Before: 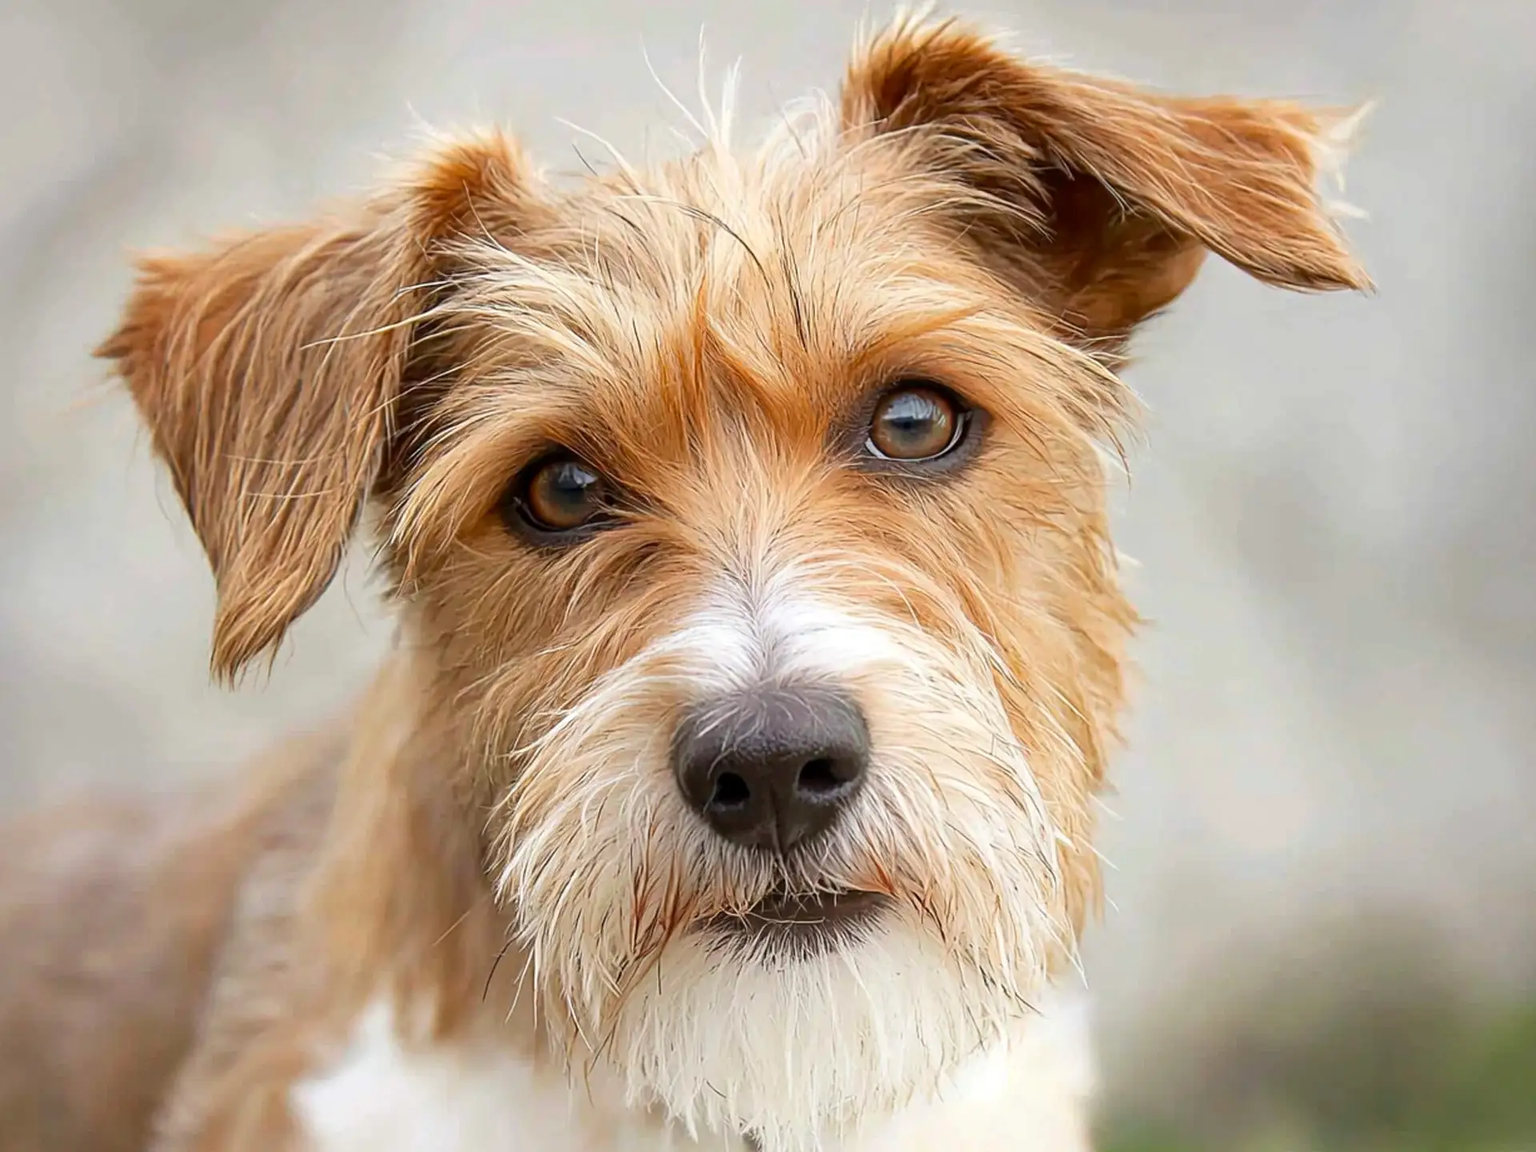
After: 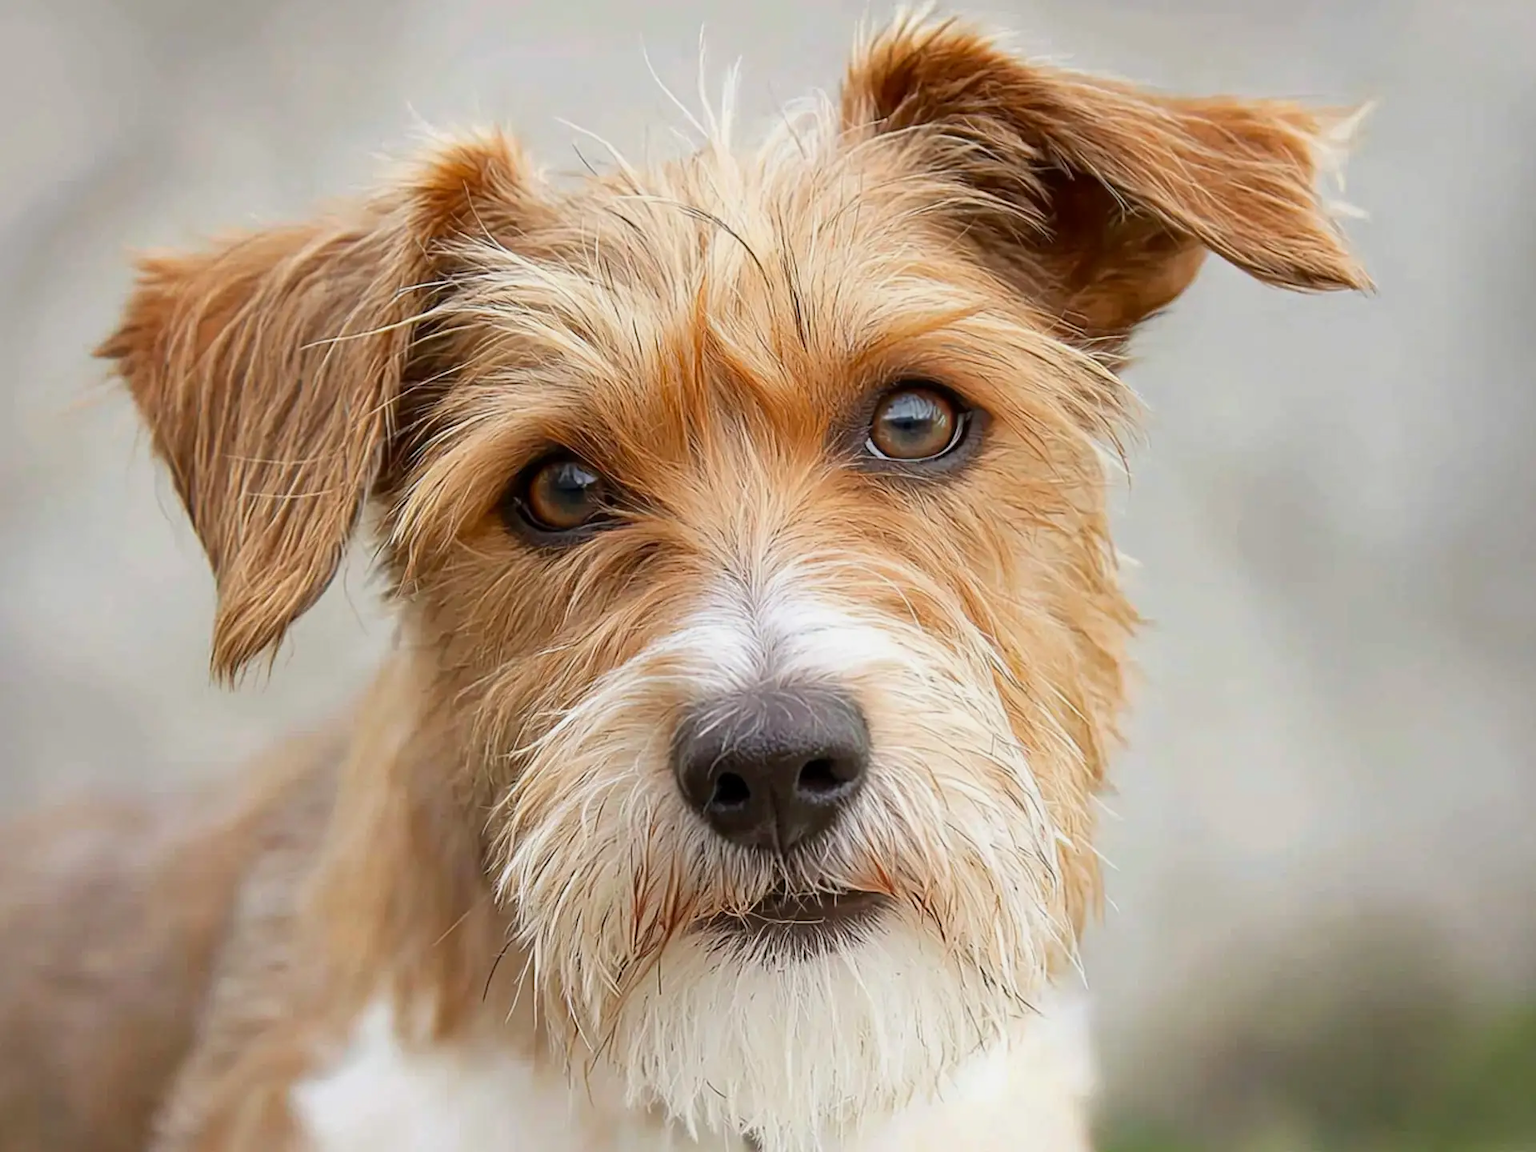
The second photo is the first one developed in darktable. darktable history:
exposure: exposure -0.177 EV, compensate highlight preservation false
